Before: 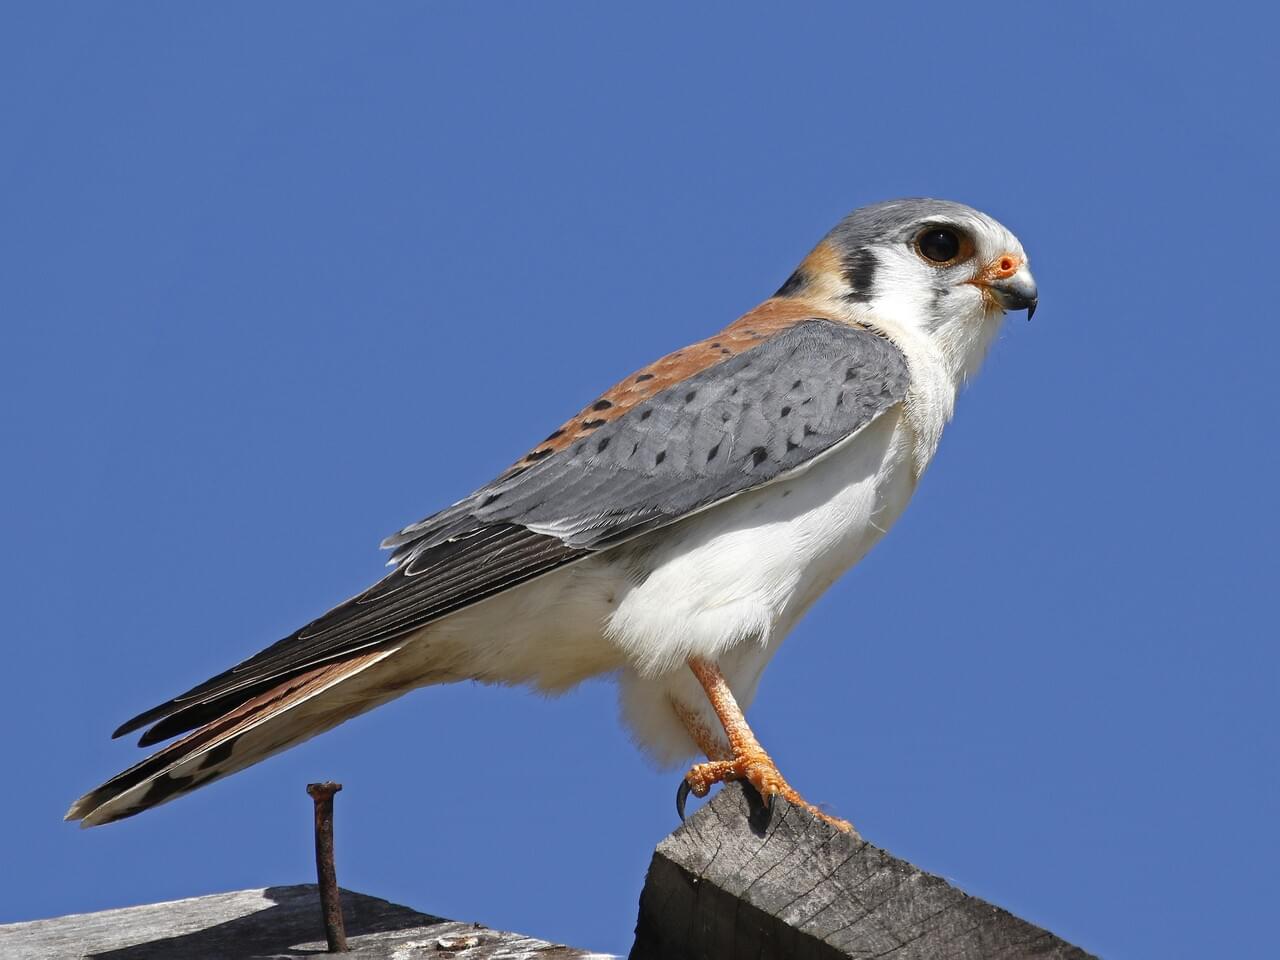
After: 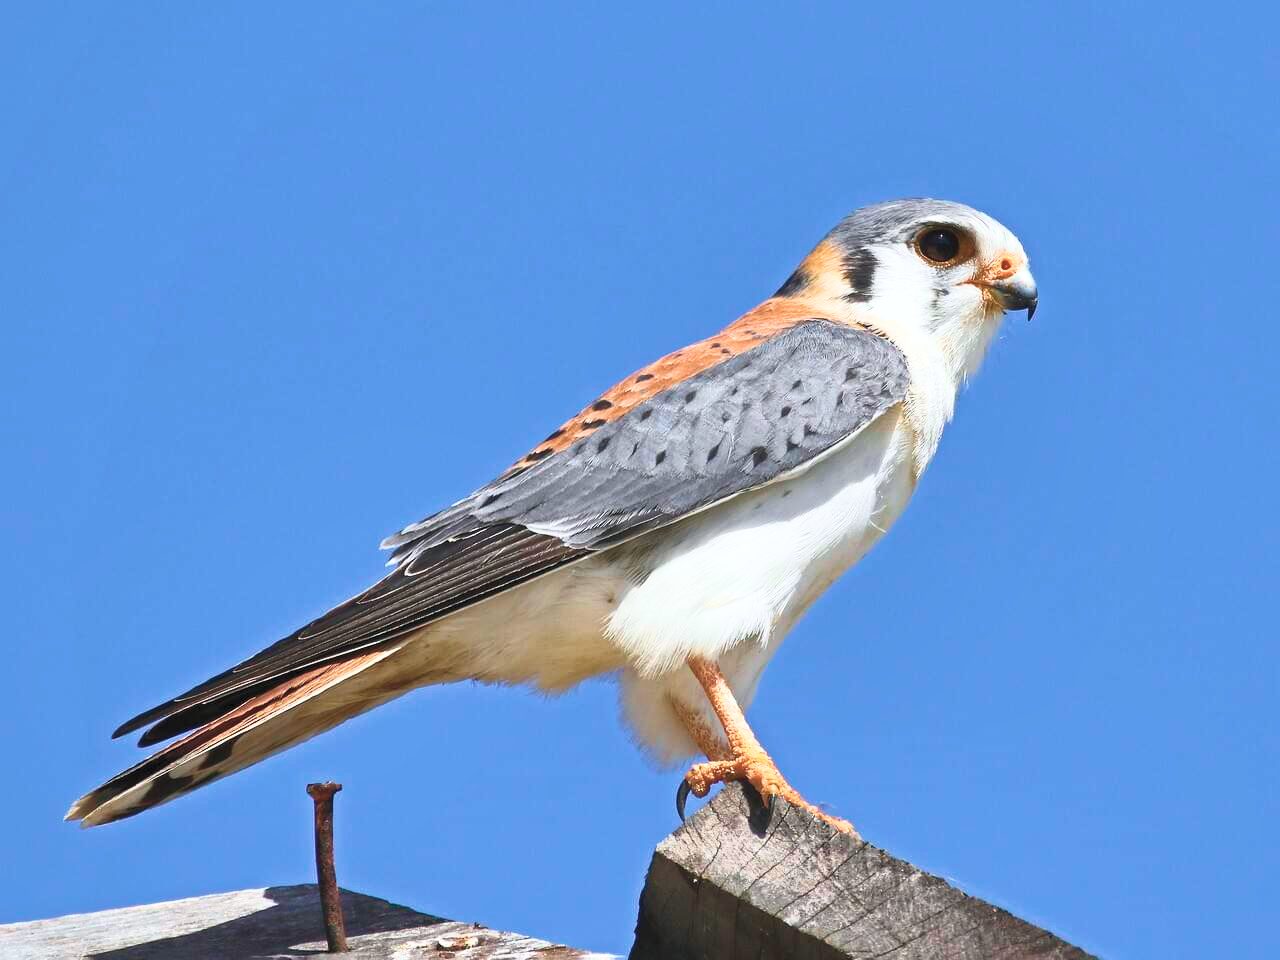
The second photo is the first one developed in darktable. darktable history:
white balance: red 0.988, blue 1.017
shadows and highlights: on, module defaults
velvia: strength 74%
contrast brightness saturation: contrast 0.43, brightness 0.56, saturation -0.19
